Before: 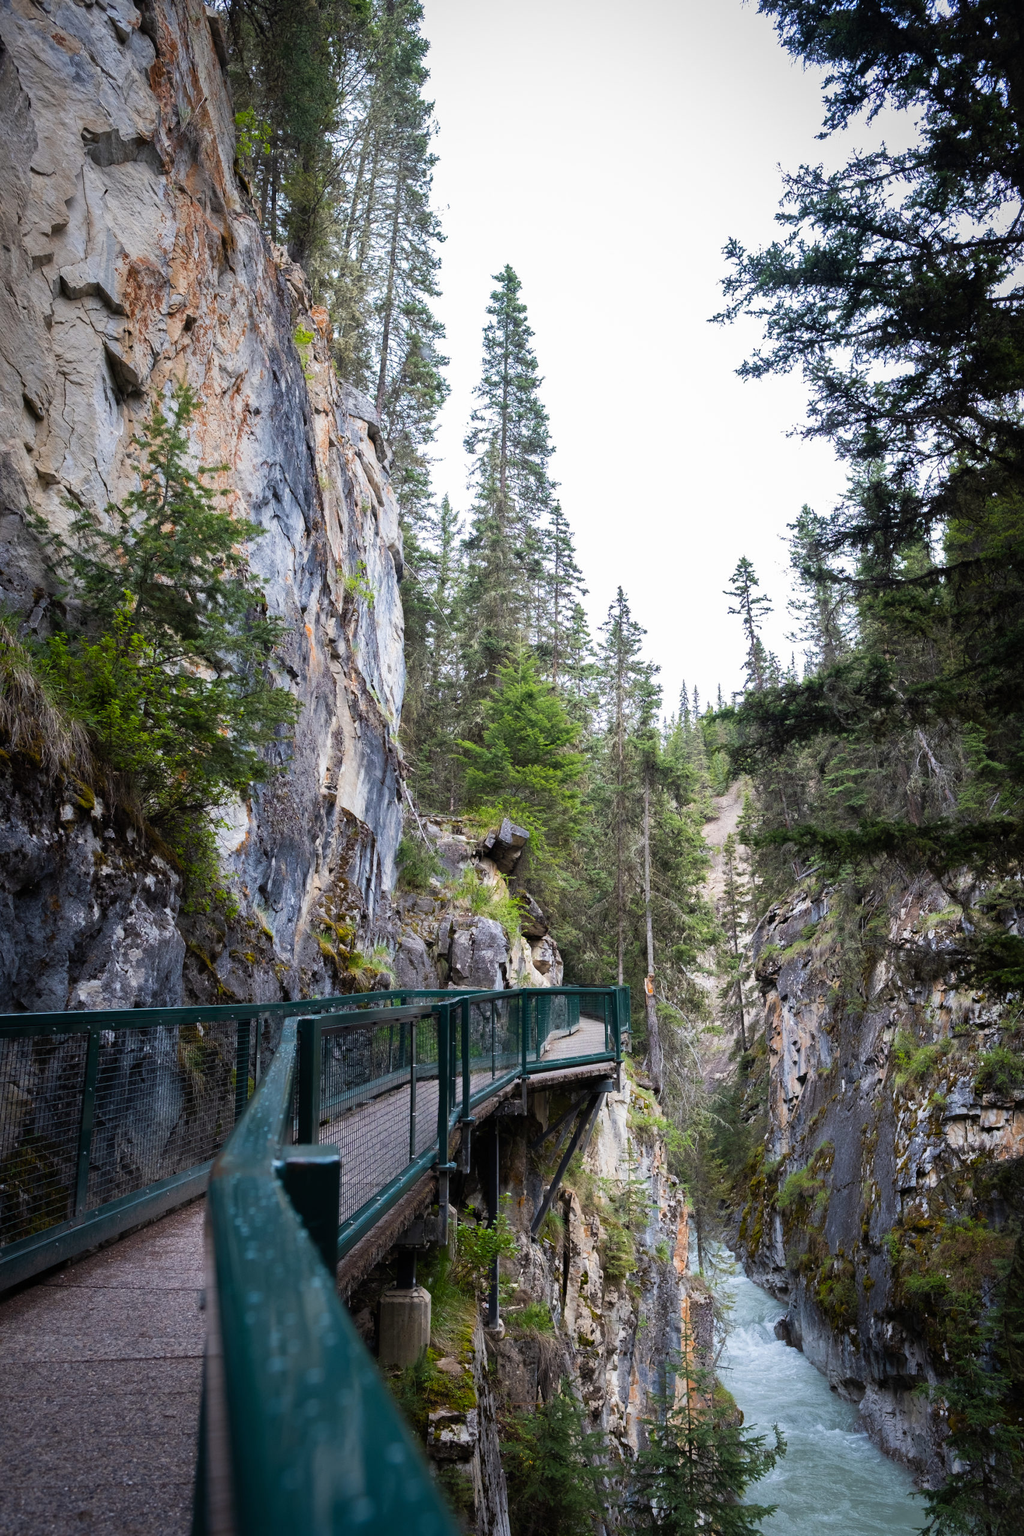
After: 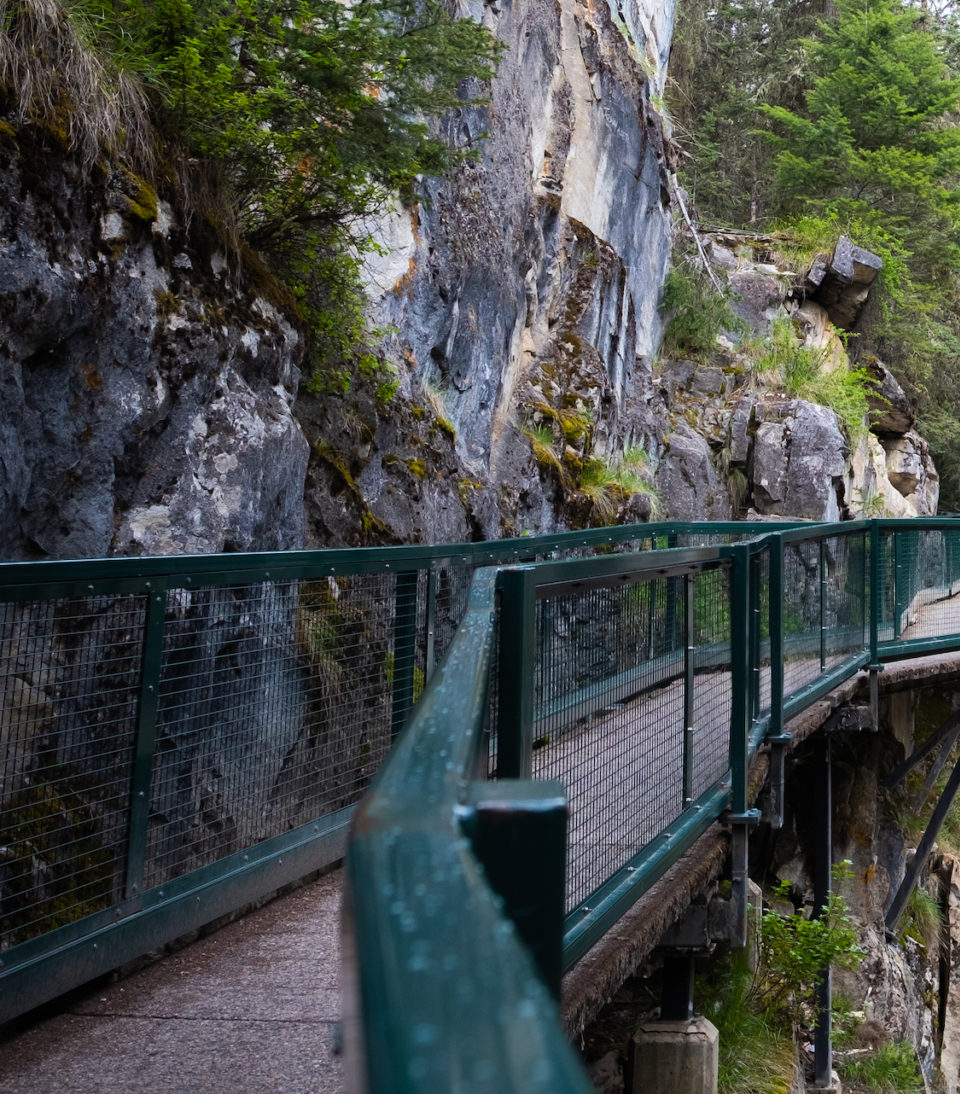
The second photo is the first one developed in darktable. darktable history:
crop: top 44.078%, right 43.715%, bottom 13.184%
